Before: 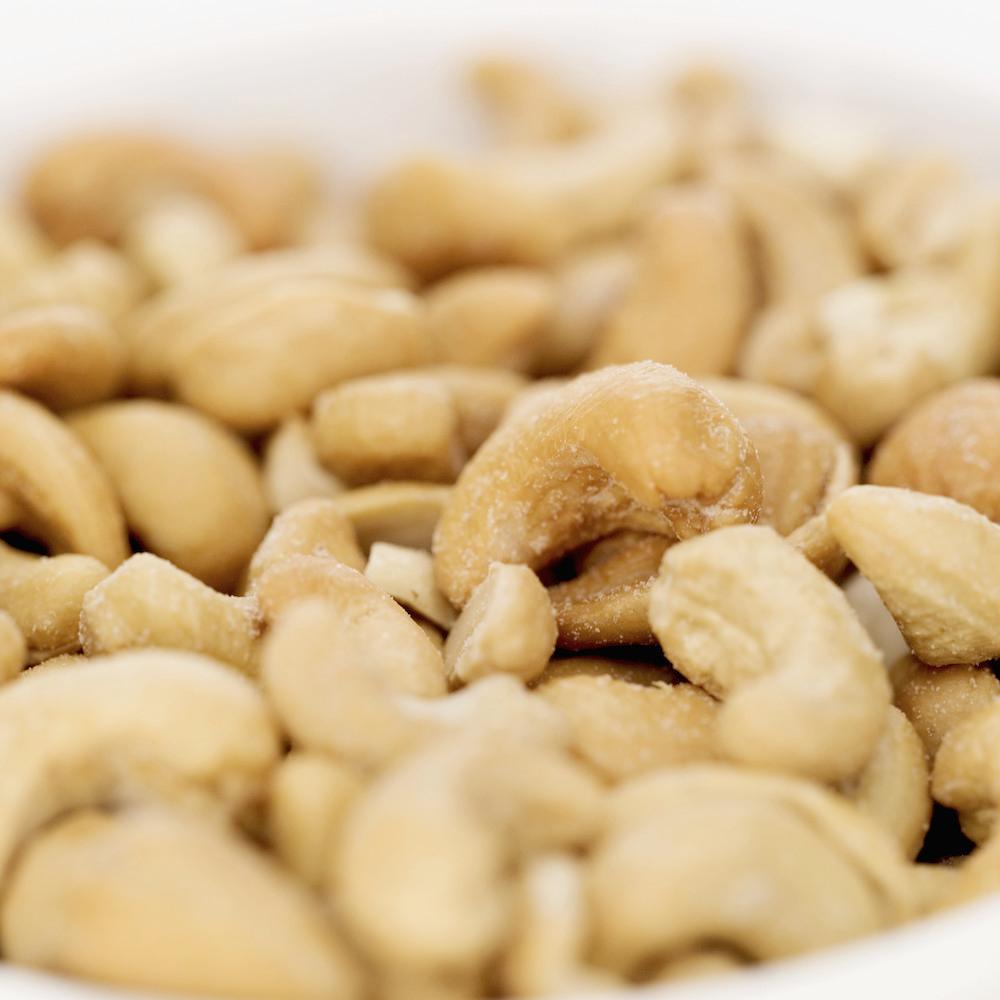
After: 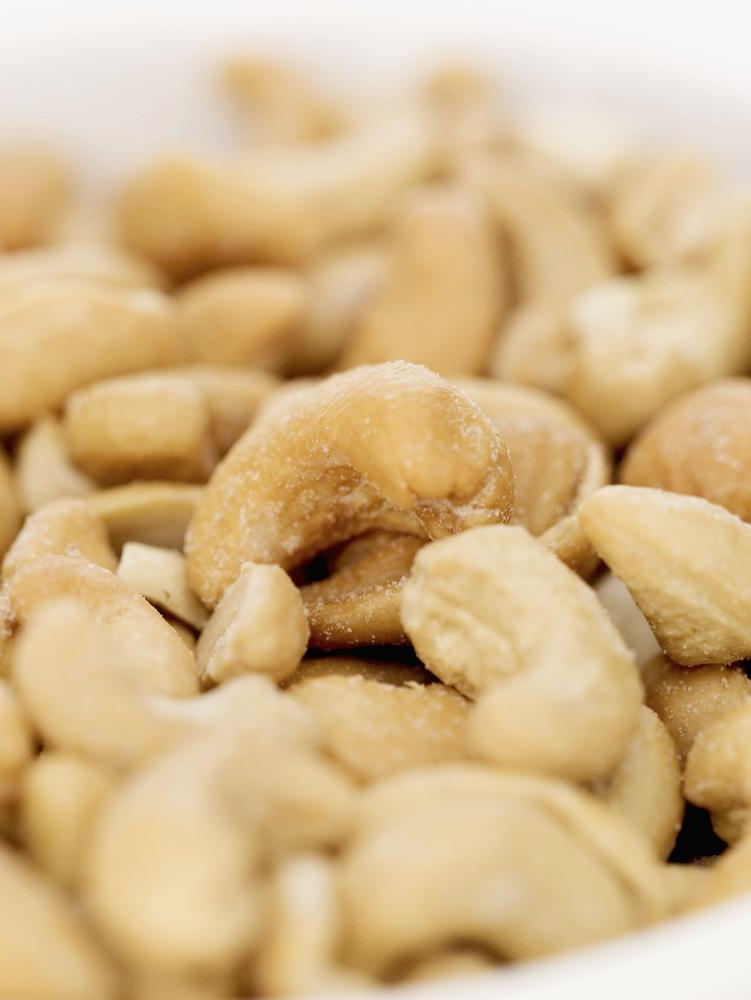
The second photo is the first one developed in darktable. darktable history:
crop and rotate: left 24.803%
